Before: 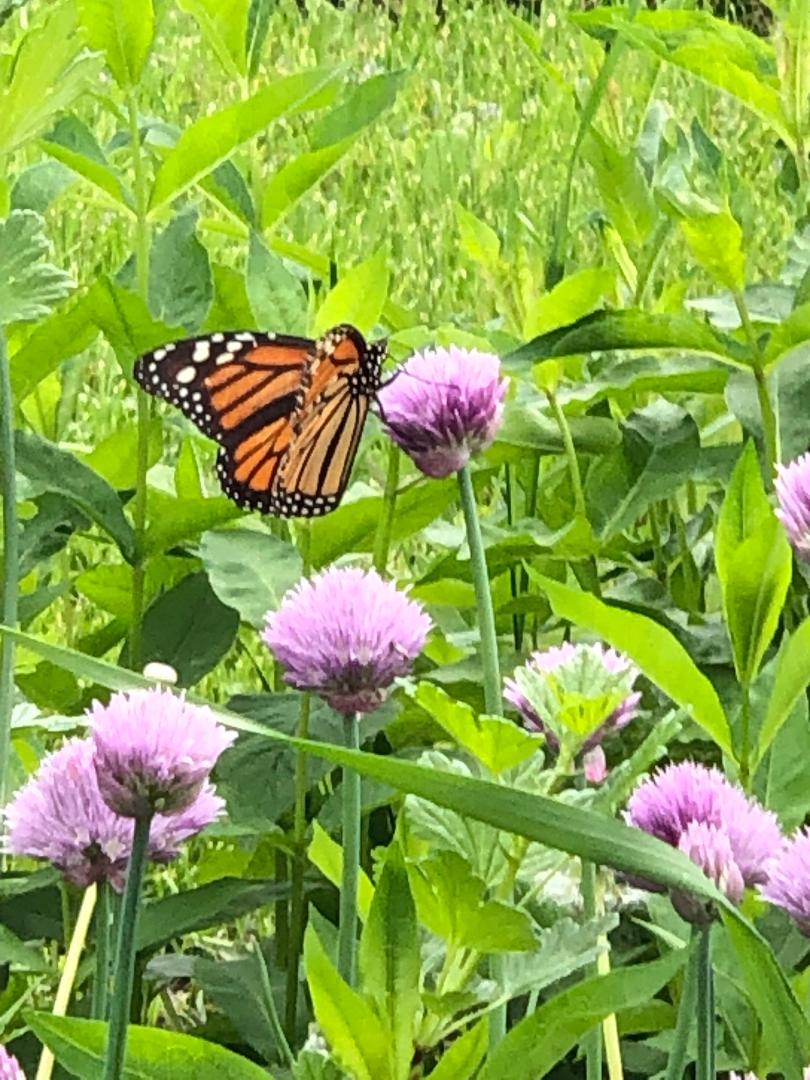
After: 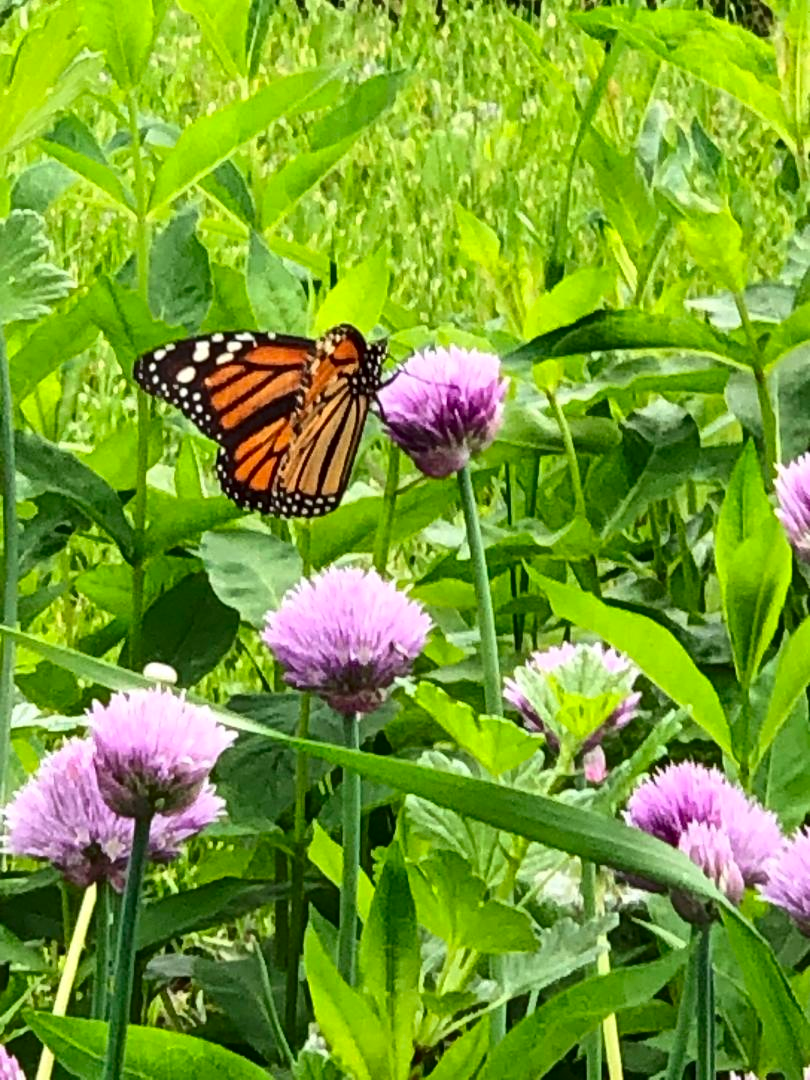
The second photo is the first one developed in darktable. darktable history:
contrast brightness saturation: contrast 0.12, brightness -0.124, saturation 0.198
